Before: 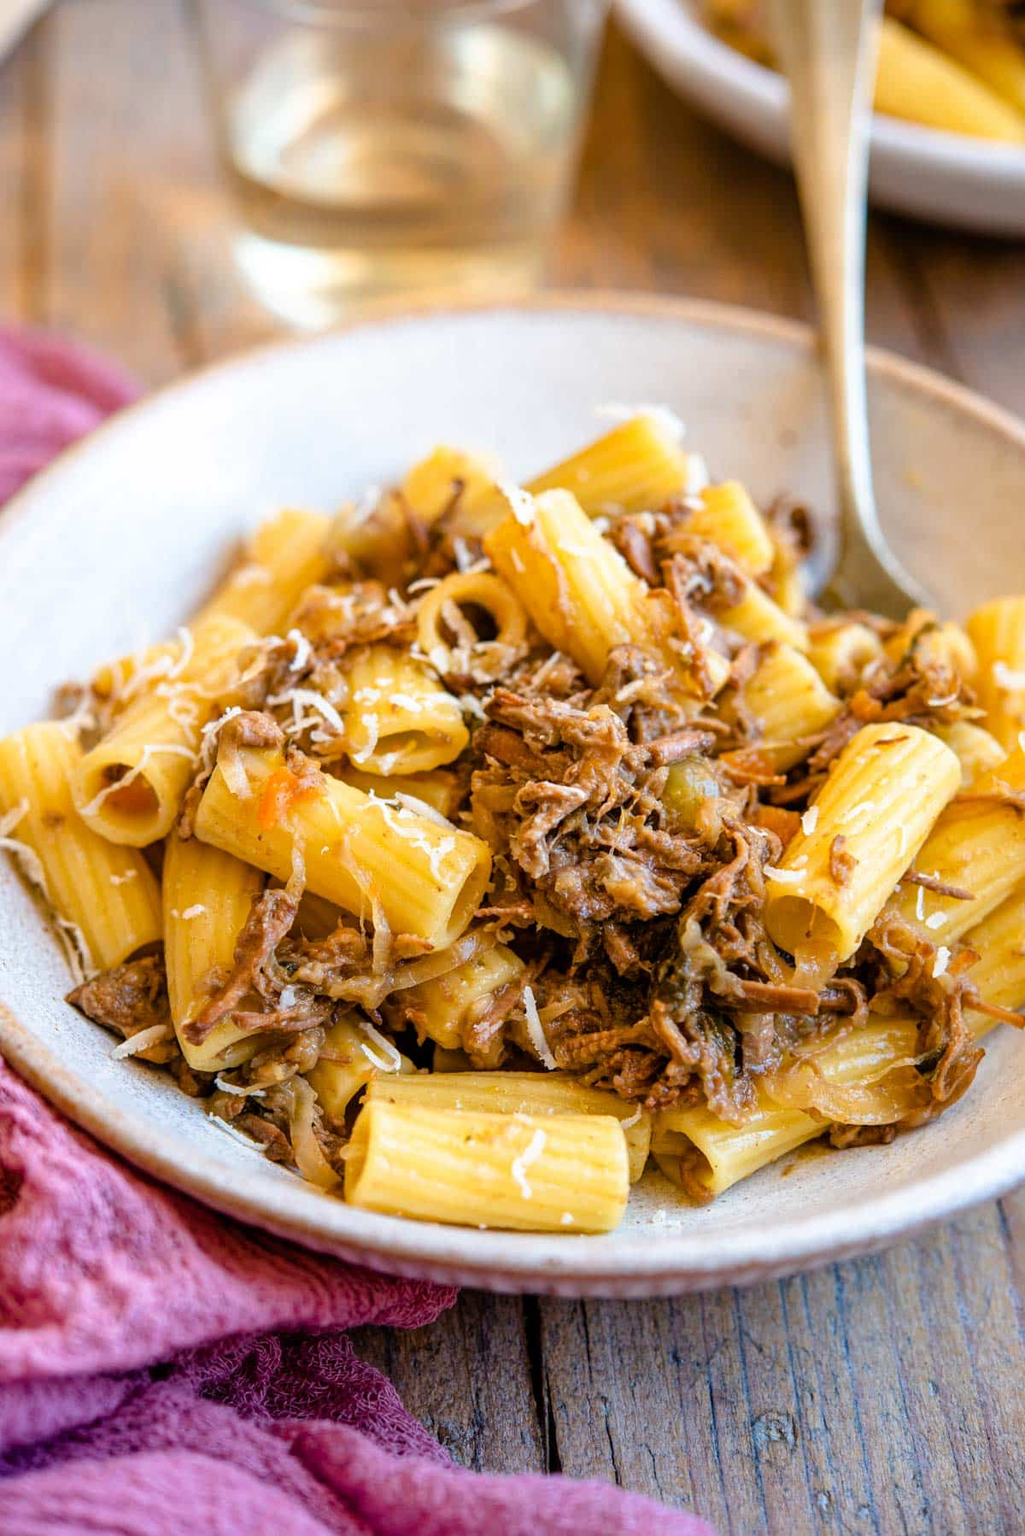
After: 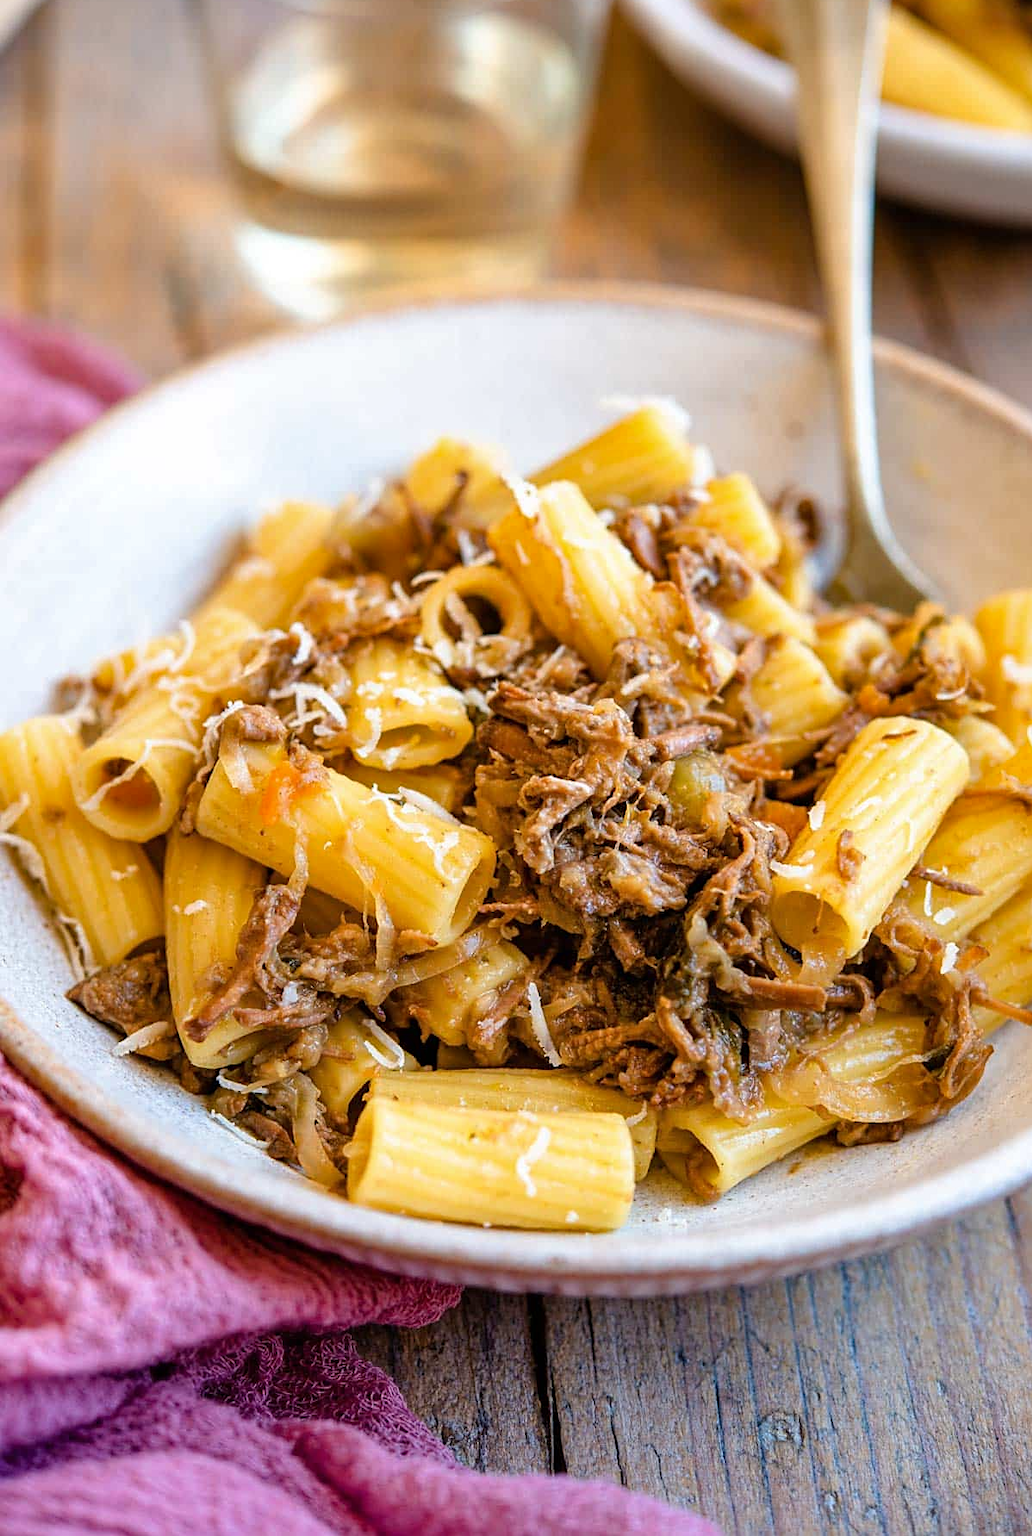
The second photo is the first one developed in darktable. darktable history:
sharpen: radius 1.894, amount 0.392, threshold 1.438
crop: top 0.831%, right 0.05%
shadows and highlights: shadows 52.32, highlights -28.31, soften with gaussian
